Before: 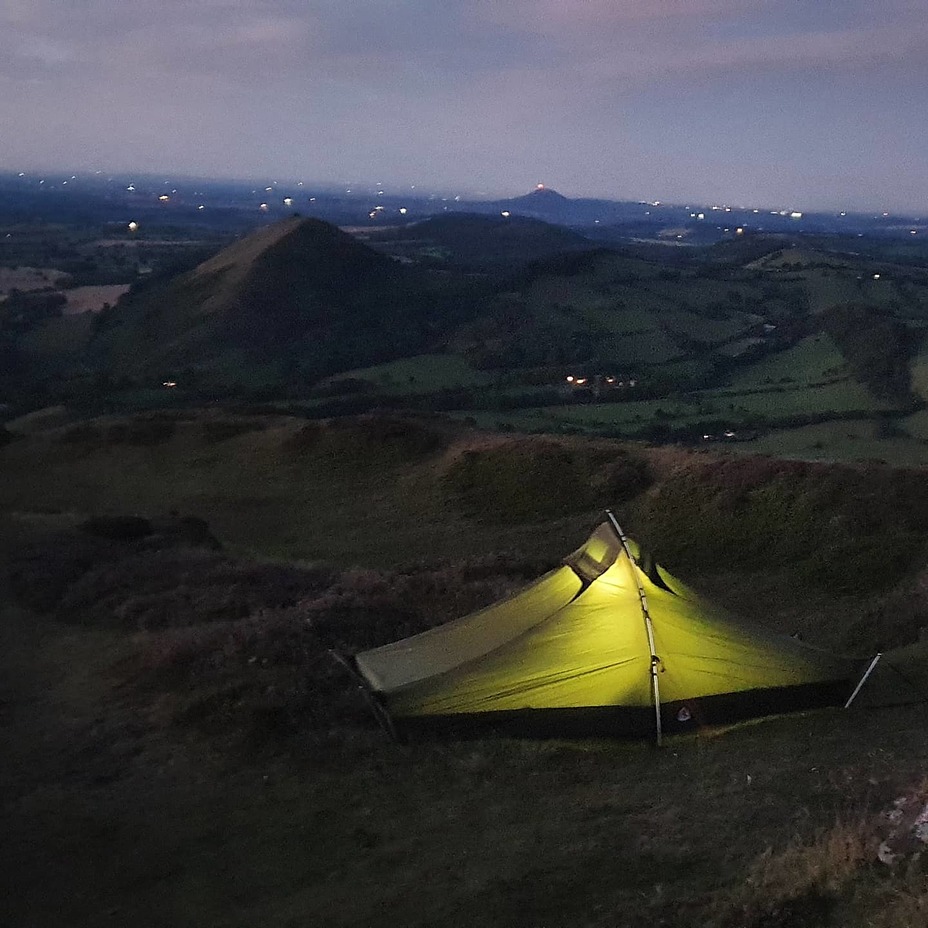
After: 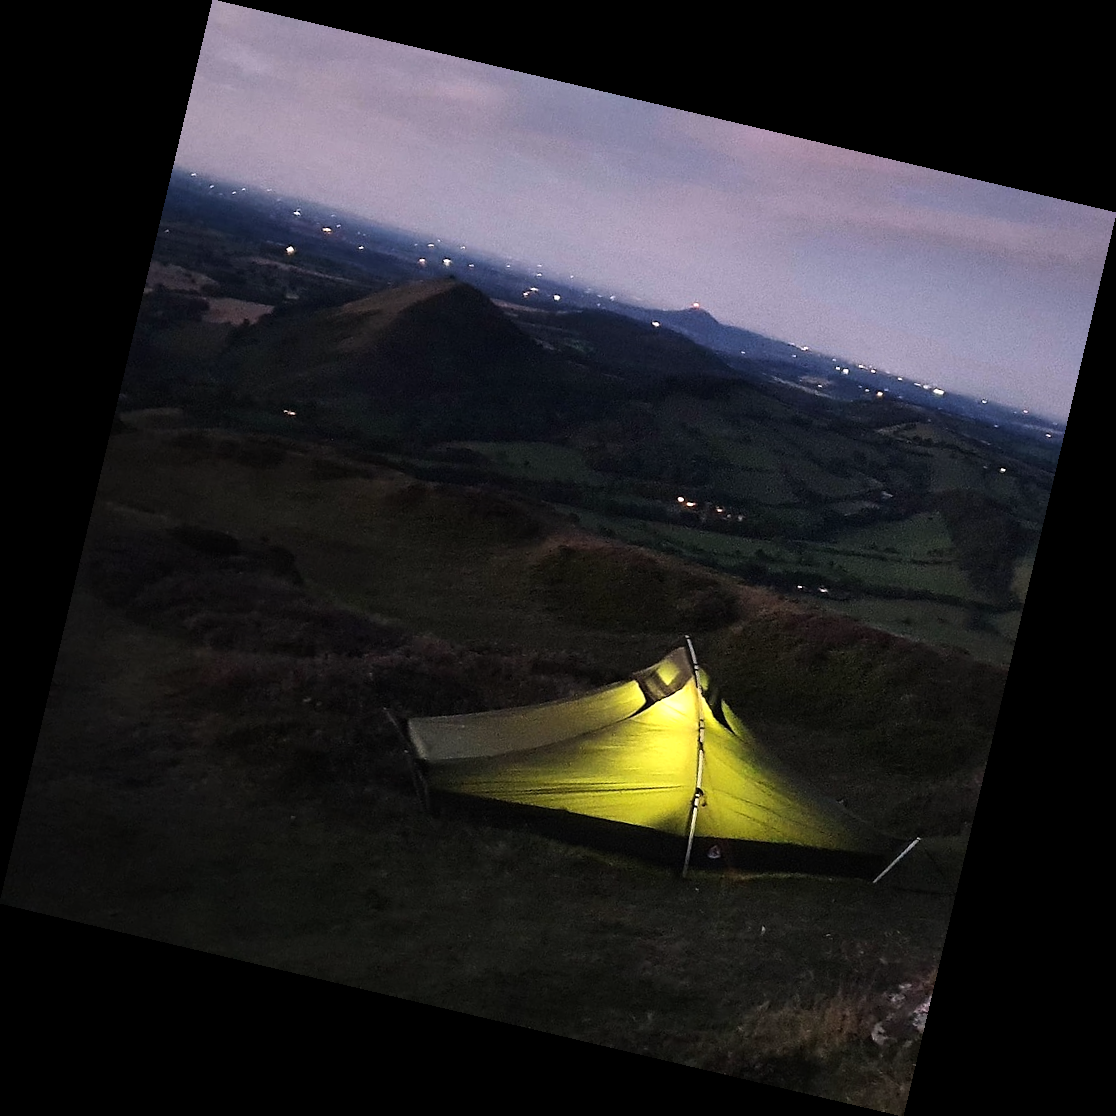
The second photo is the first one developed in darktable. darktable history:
rotate and perspective: rotation 13.27°, automatic cropping off
tone equalizer: -8 EV -0.75 EV, -7 EV -0.7 EV, -6 EV -0.6 EV, -5 EV -0.4 EV, -3 EV 0.4 EV, -2 EV 0.6 EV, -1 EV 0.7 EV, +0 EV 0.75 EV, edges refinement/feathering 500, mask exposure compensation -1.57 EV, preserve details no
graduated density: density 0.38 EV, hardness 21%, rotation -6.11°, saturation 32%
